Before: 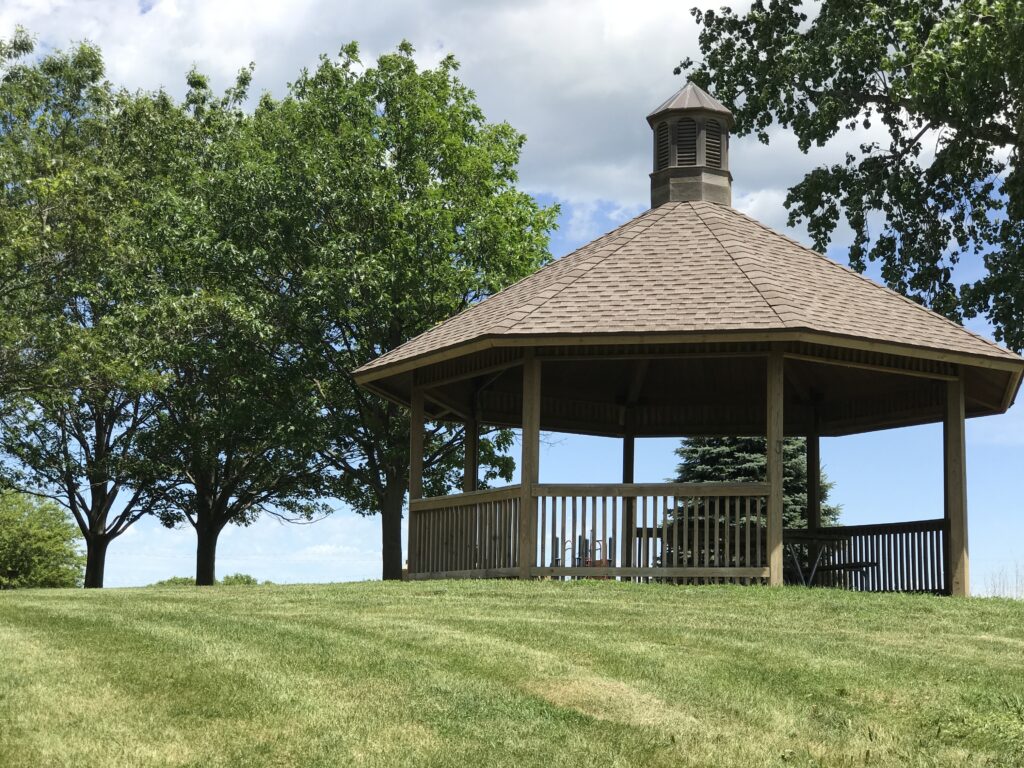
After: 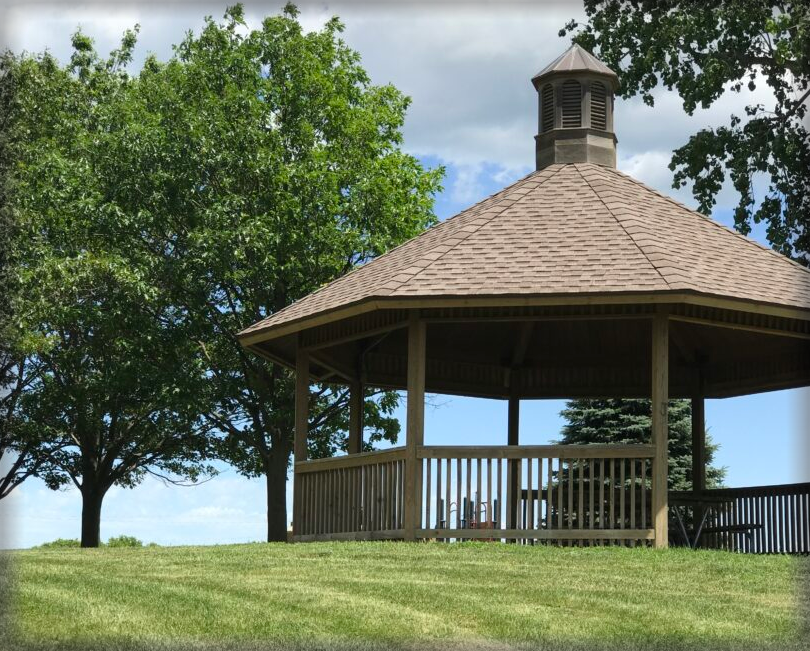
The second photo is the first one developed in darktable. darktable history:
vignetting: fall-off start 93.96%, fall-off radius 5.46%, automatic ratio true, width/height ratio 1.331, shape 0.047
crop: left 11.28%, top 5.02%, right 9.571%, bottom 10.197%
